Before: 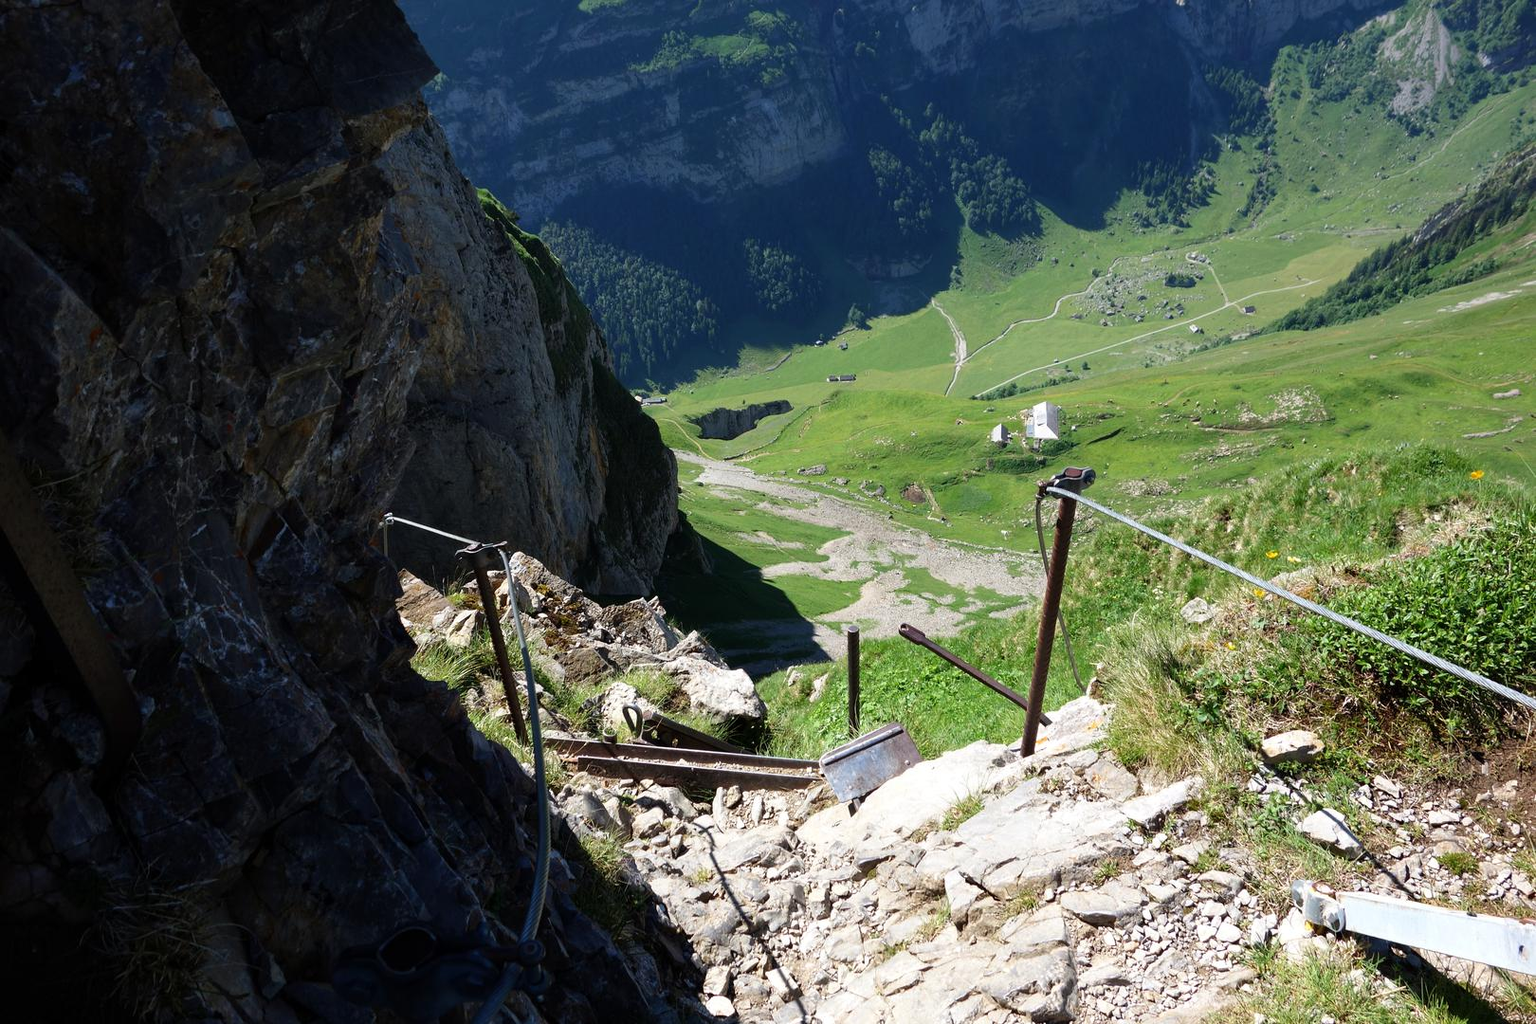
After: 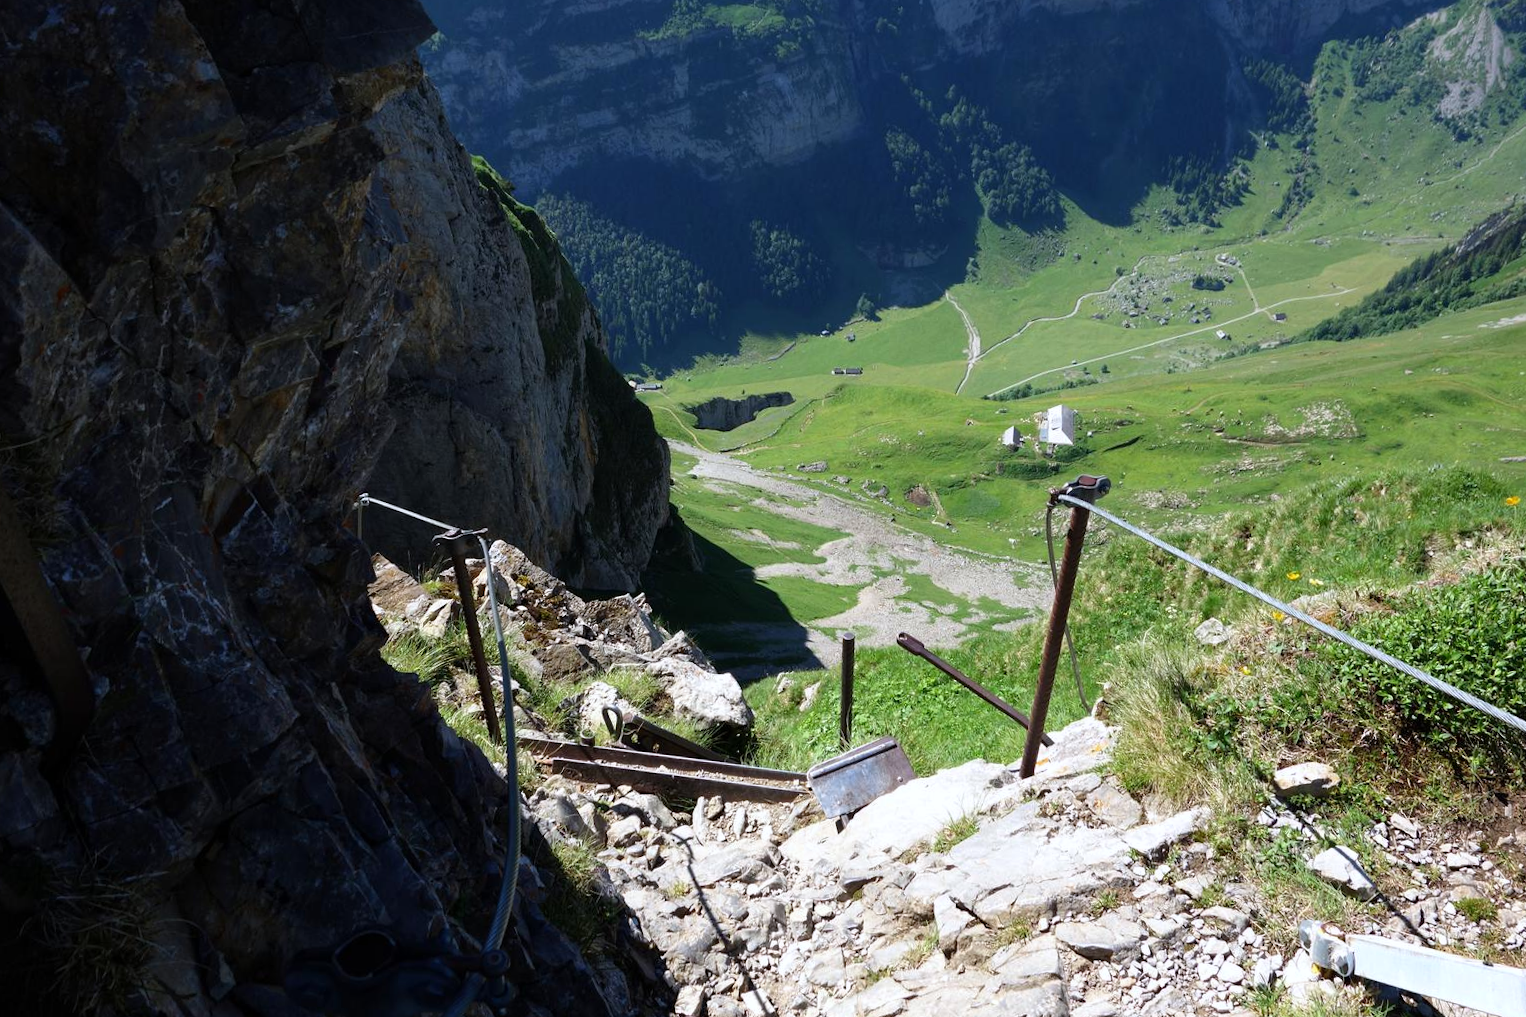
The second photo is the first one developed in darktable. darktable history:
crop and rotate: angle -2.38°
white balance: red 0.983, blue 1.036
